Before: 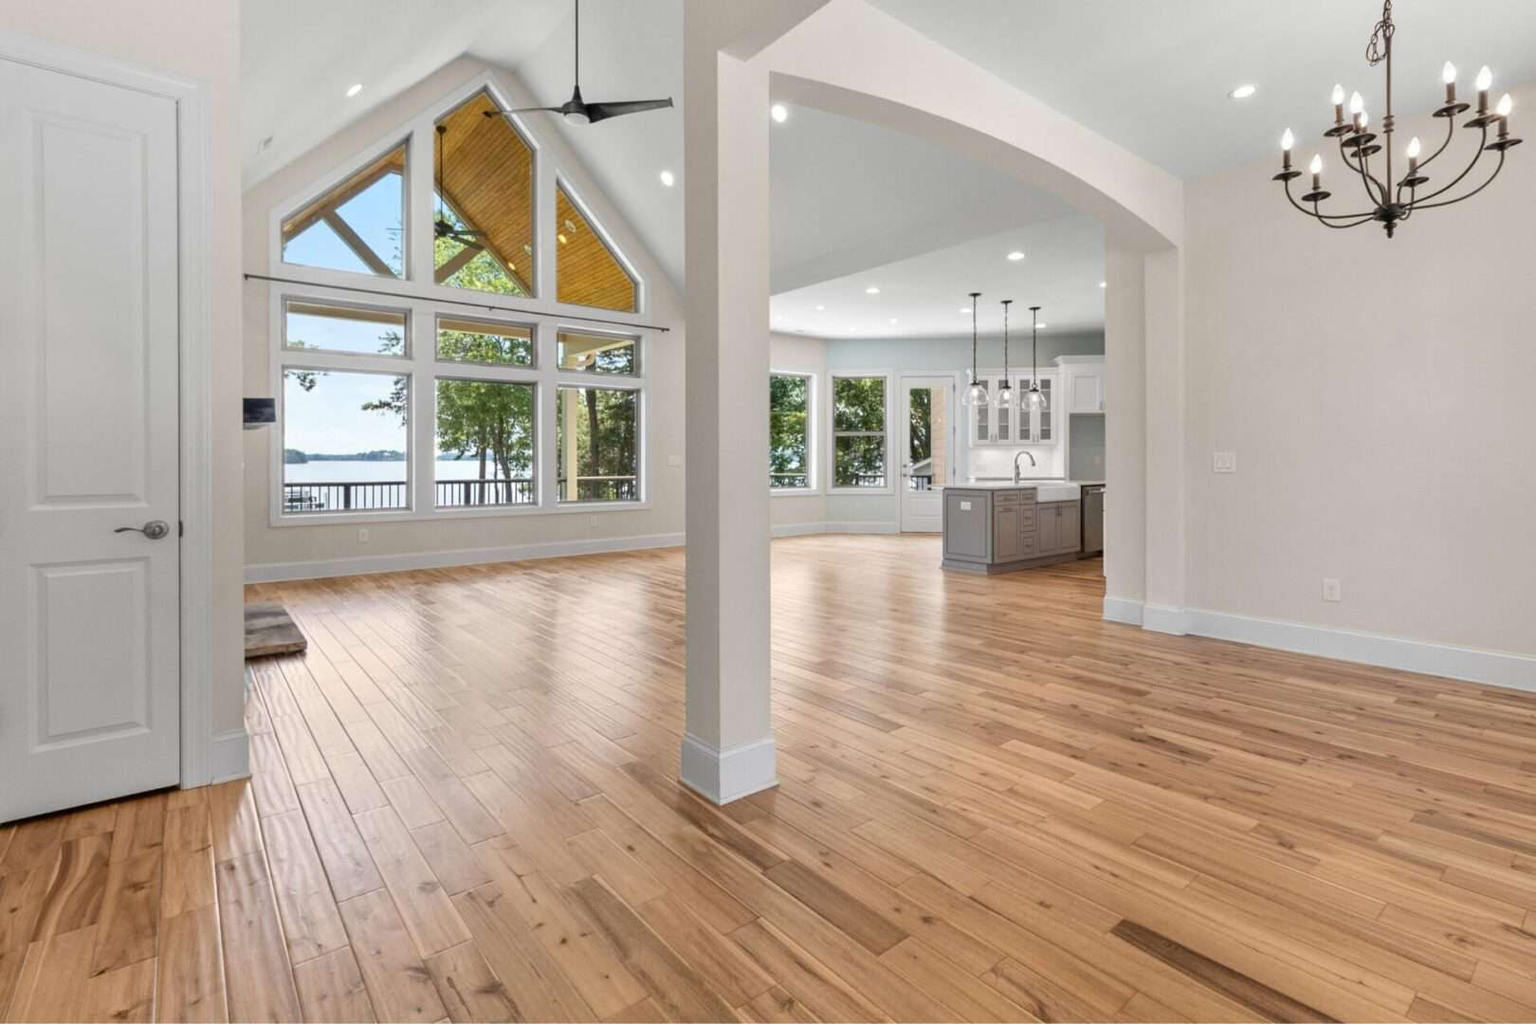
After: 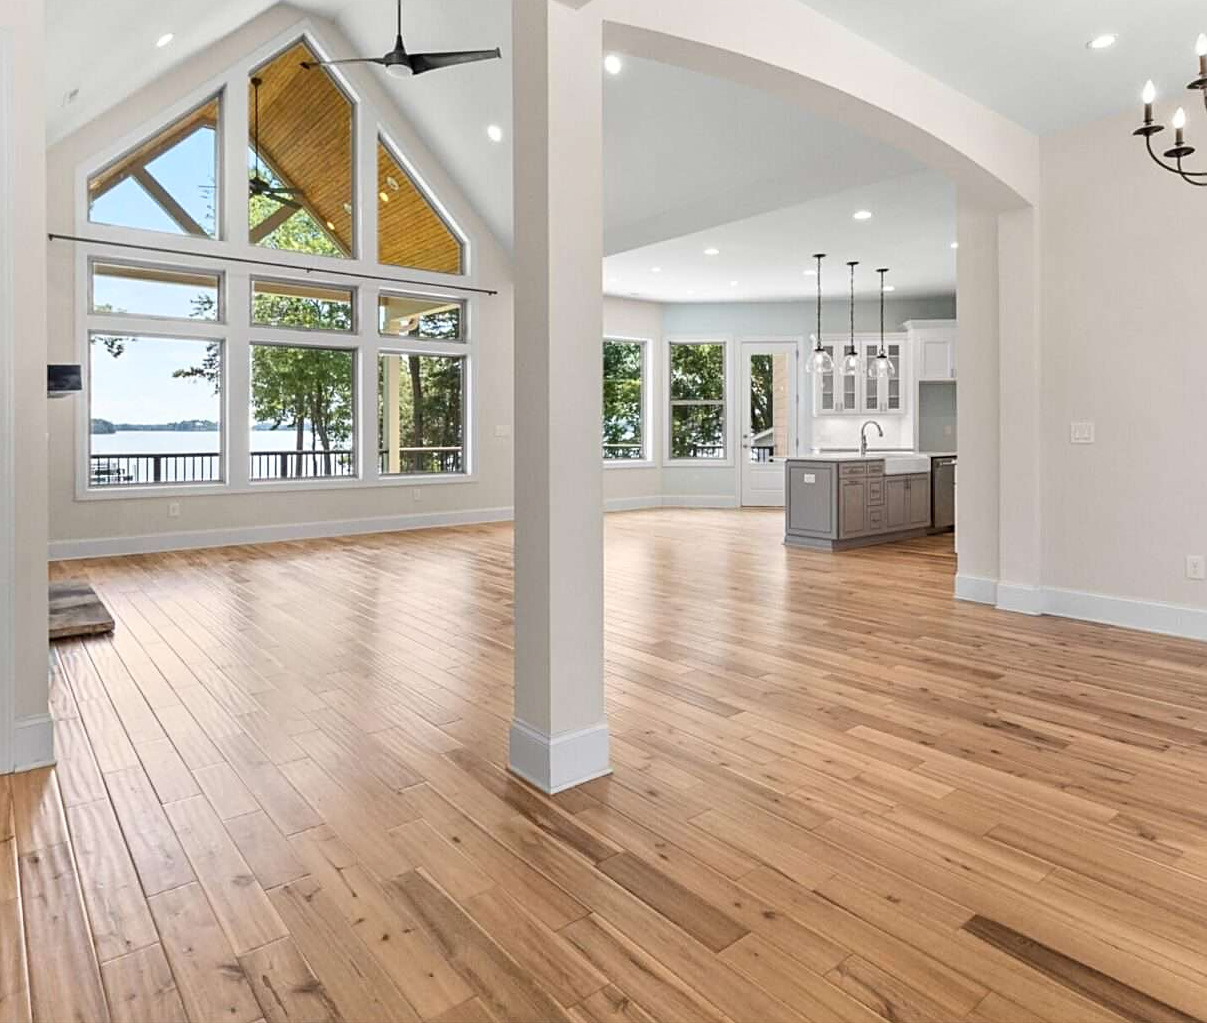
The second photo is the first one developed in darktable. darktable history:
sharpen: on, module defaults
shadows and highlights: shadows -0.104, highlights 39.53
crop and rotate: left 12.914%, top 5.263%, right 12.559%
